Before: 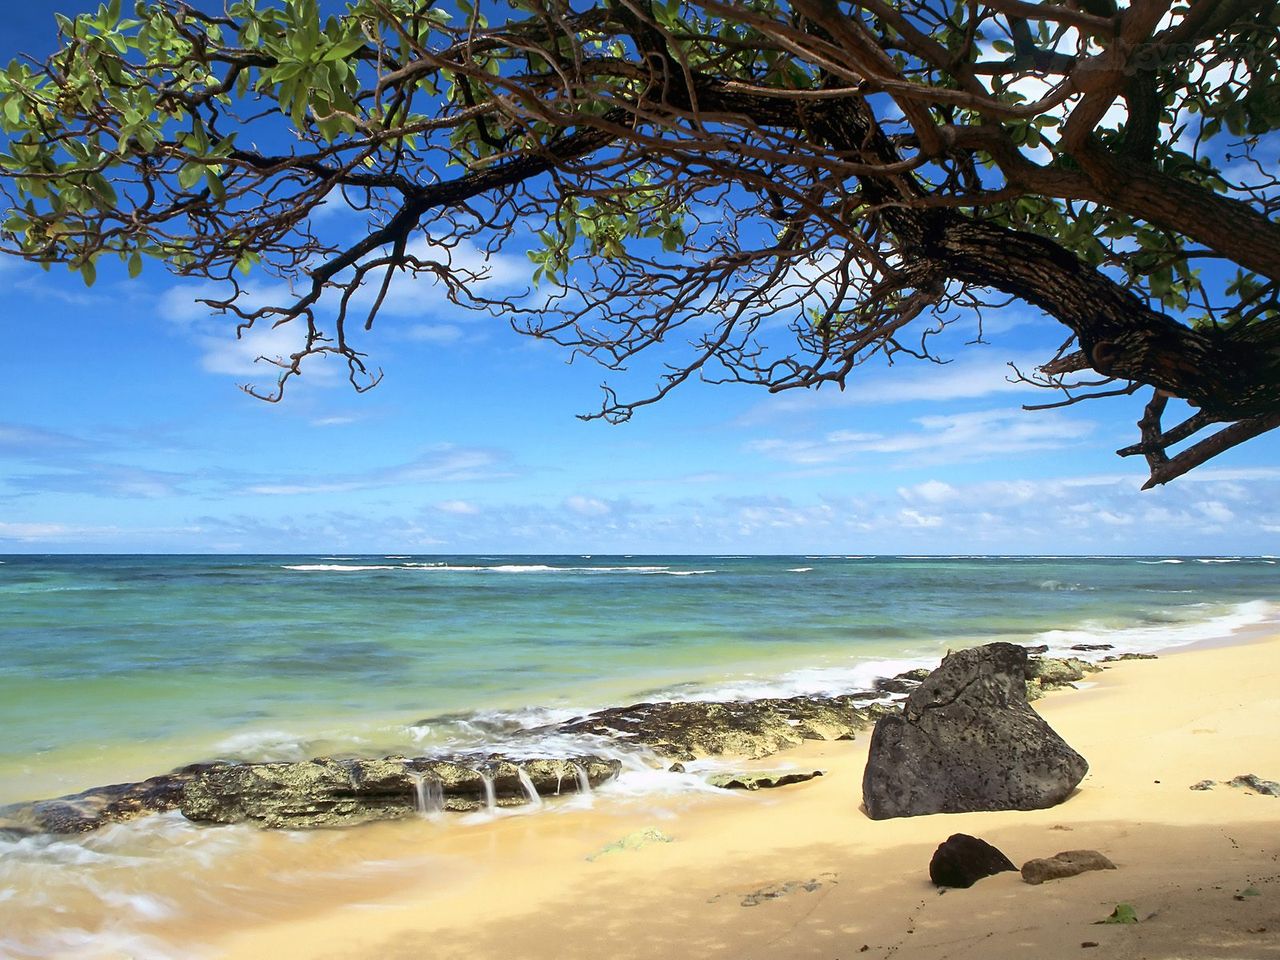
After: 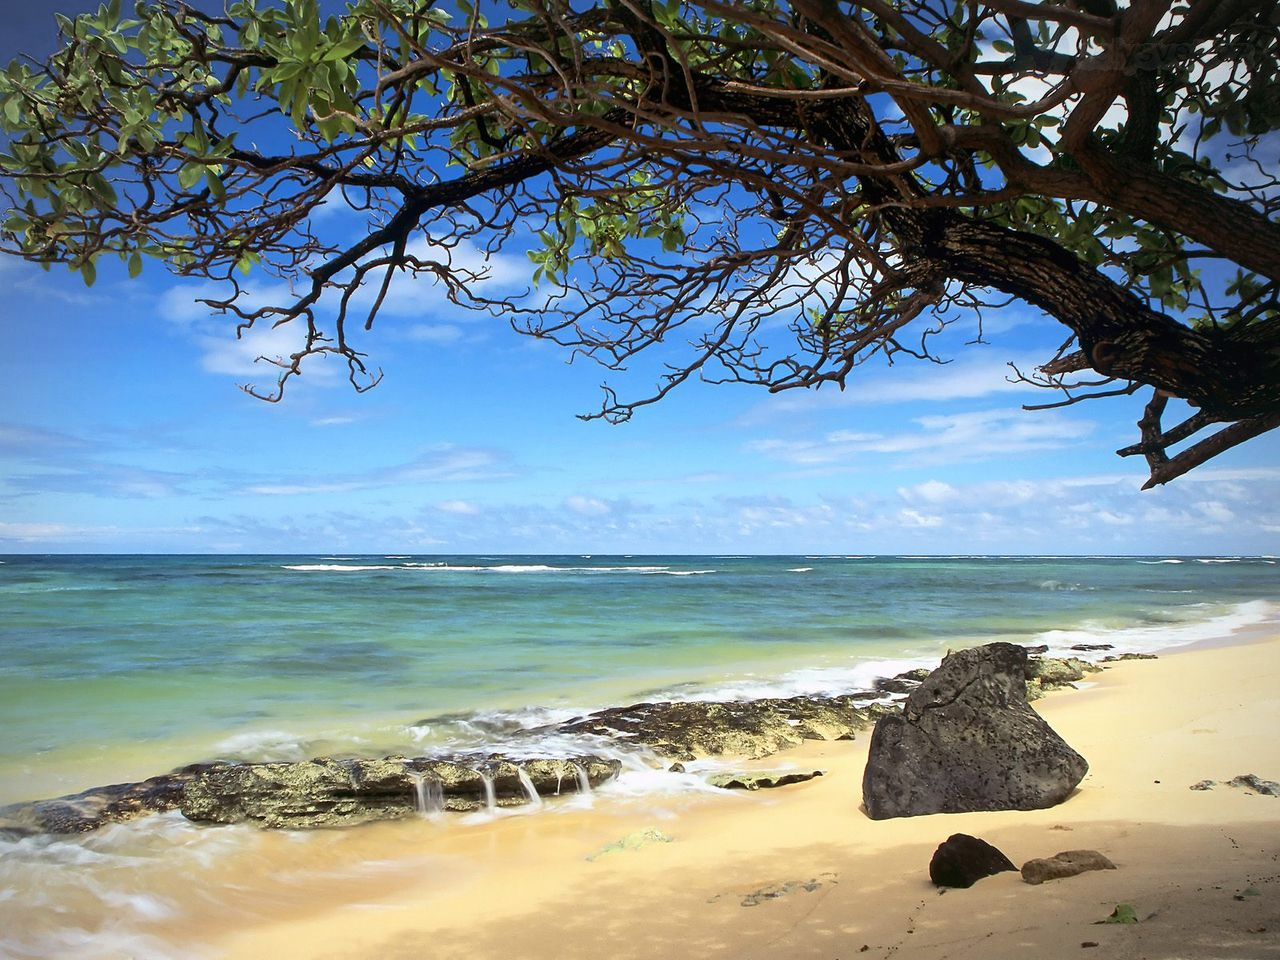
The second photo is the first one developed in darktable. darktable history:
vignetting: fall-off radius 61.05%, center (-0.034, 0.143), unbound false
